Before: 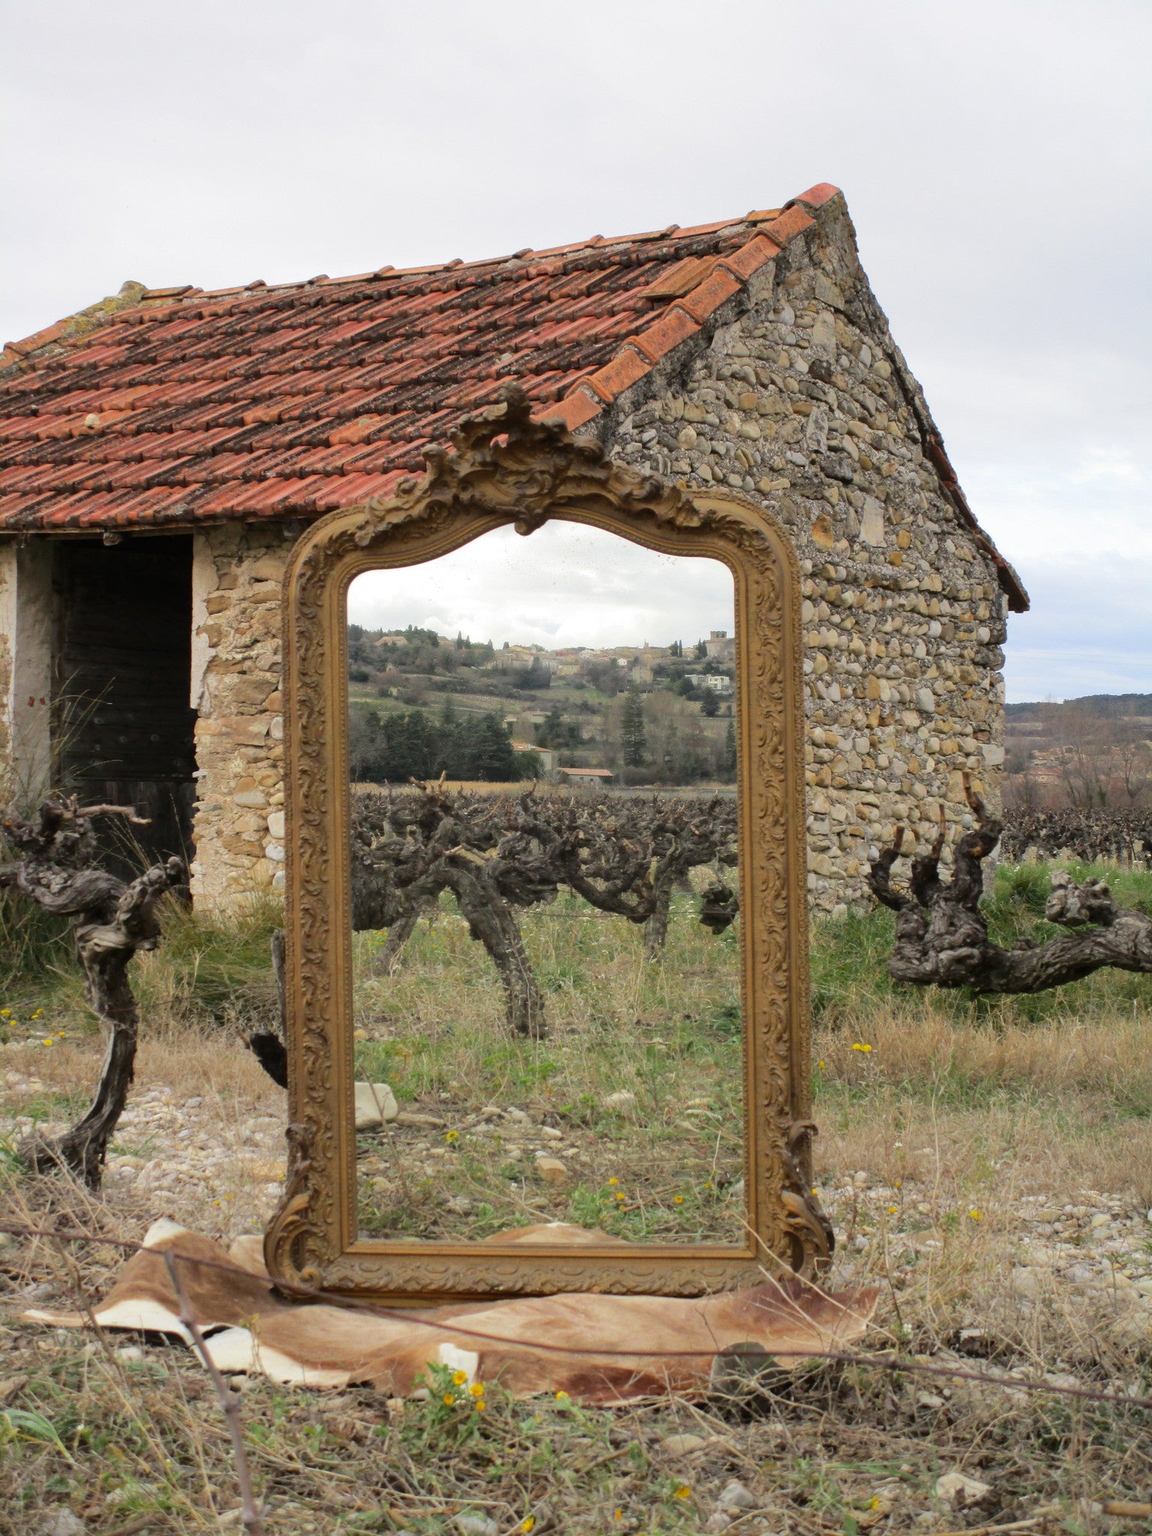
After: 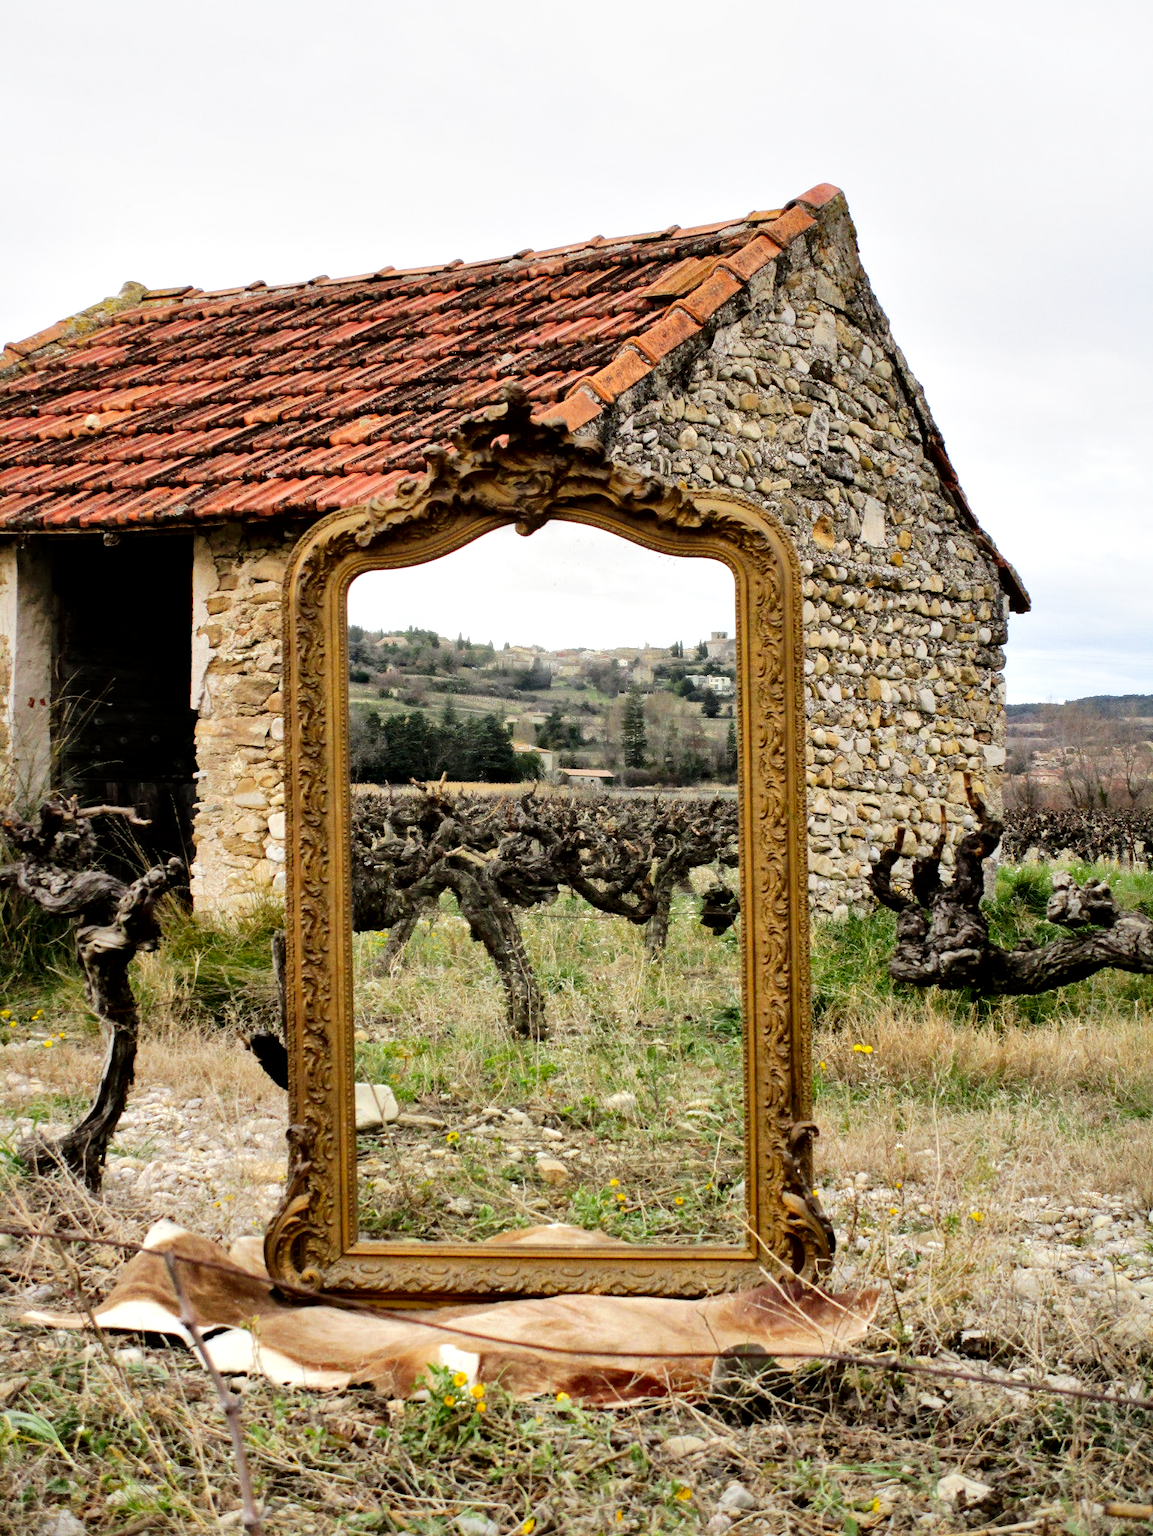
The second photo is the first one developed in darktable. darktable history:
crop: bottom 0.071%
local contrast: mode bilateral grid, contrast 25, coarseness 60, detail 151%, midtone range 0.2
tone curve: curves: ch0 [(0, 0) (0.003, 0.003) (0.011, 0.005) (0.025, 0.008) (0.044, 0.012) (0.069, 0.02) (0.1, 0.031) (0.136, 0.047) (0.177, 0.088) (0.224, 0.141) (0.277, 0.222) (0.335, 0.32) (0.399, 0.422) (0.468, 0.523) (0.543, 0.623) (0.623, 0.716) (0.709, 0.796) (0.801, 0.88) (0.898, 0.958) (1, 1)], preserve colors none
